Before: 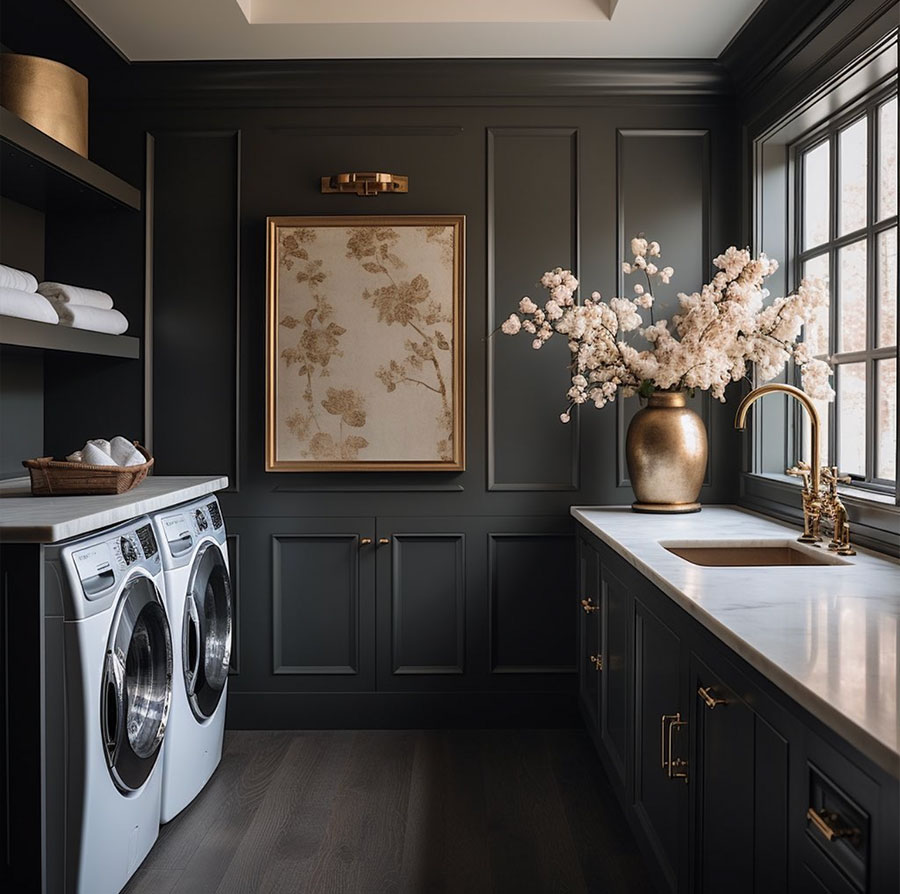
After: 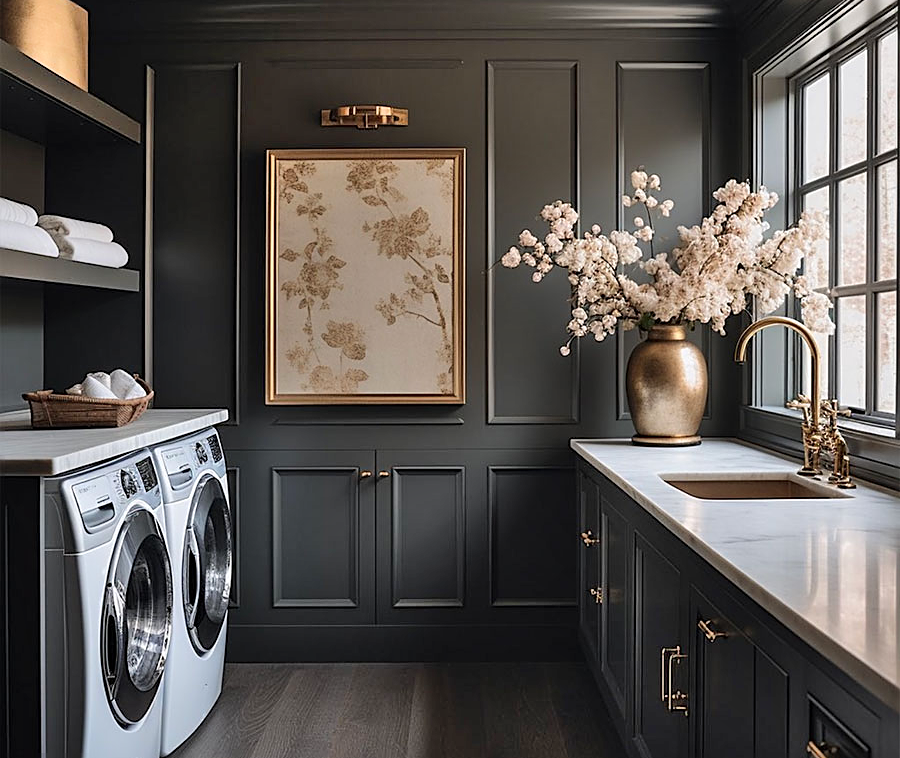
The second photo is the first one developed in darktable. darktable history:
crop: top 7.593%, bottom 7.553%
shadows and highlights: shadows 59.38, soften with gaussian
sharpen: on, module defaults
